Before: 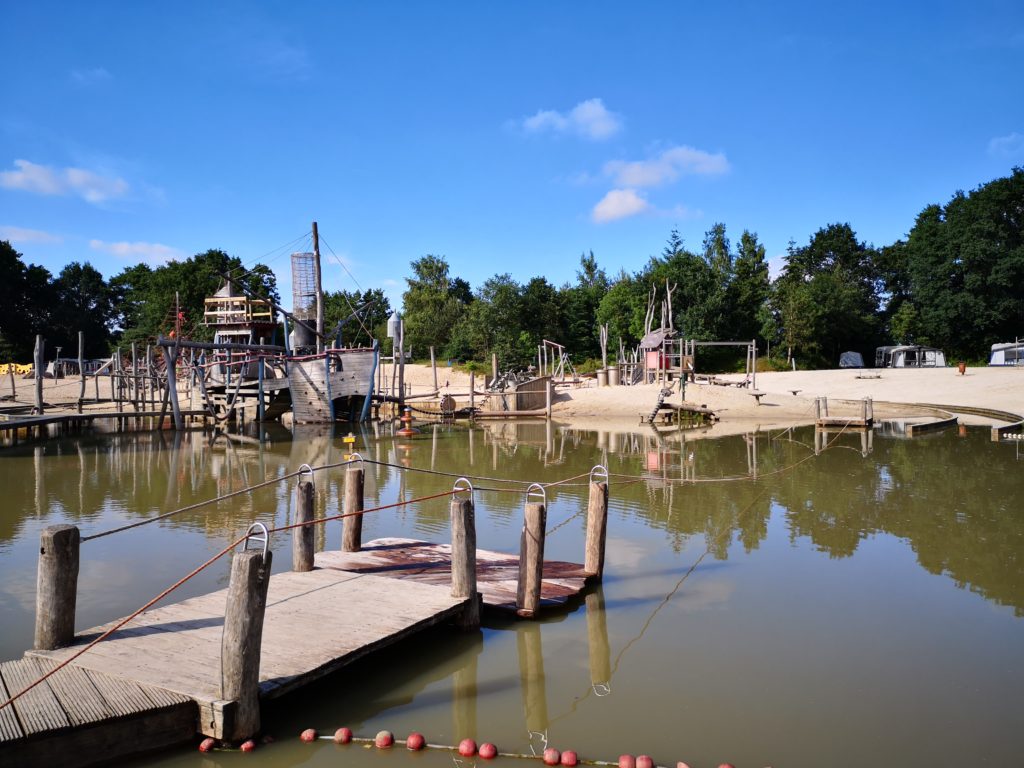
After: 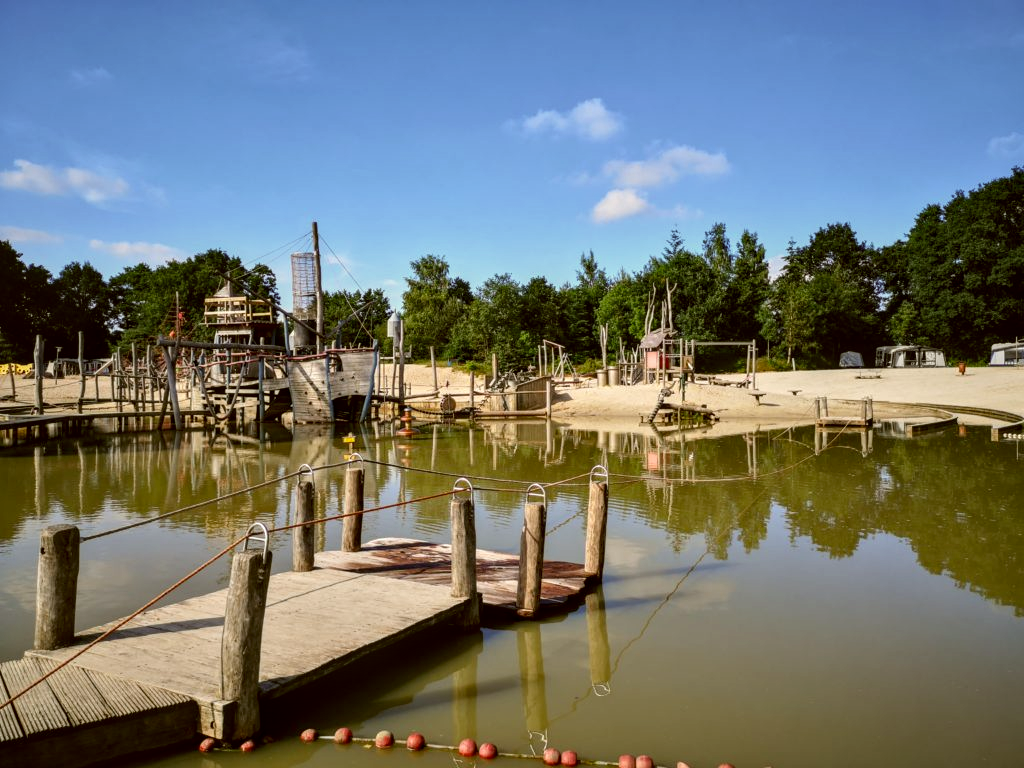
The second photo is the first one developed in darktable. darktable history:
local contrast: detail 130%
color correction: highlights a* -1.43, highlights b* 10.12, shadows a* 0.395, shadows b* 19.35
